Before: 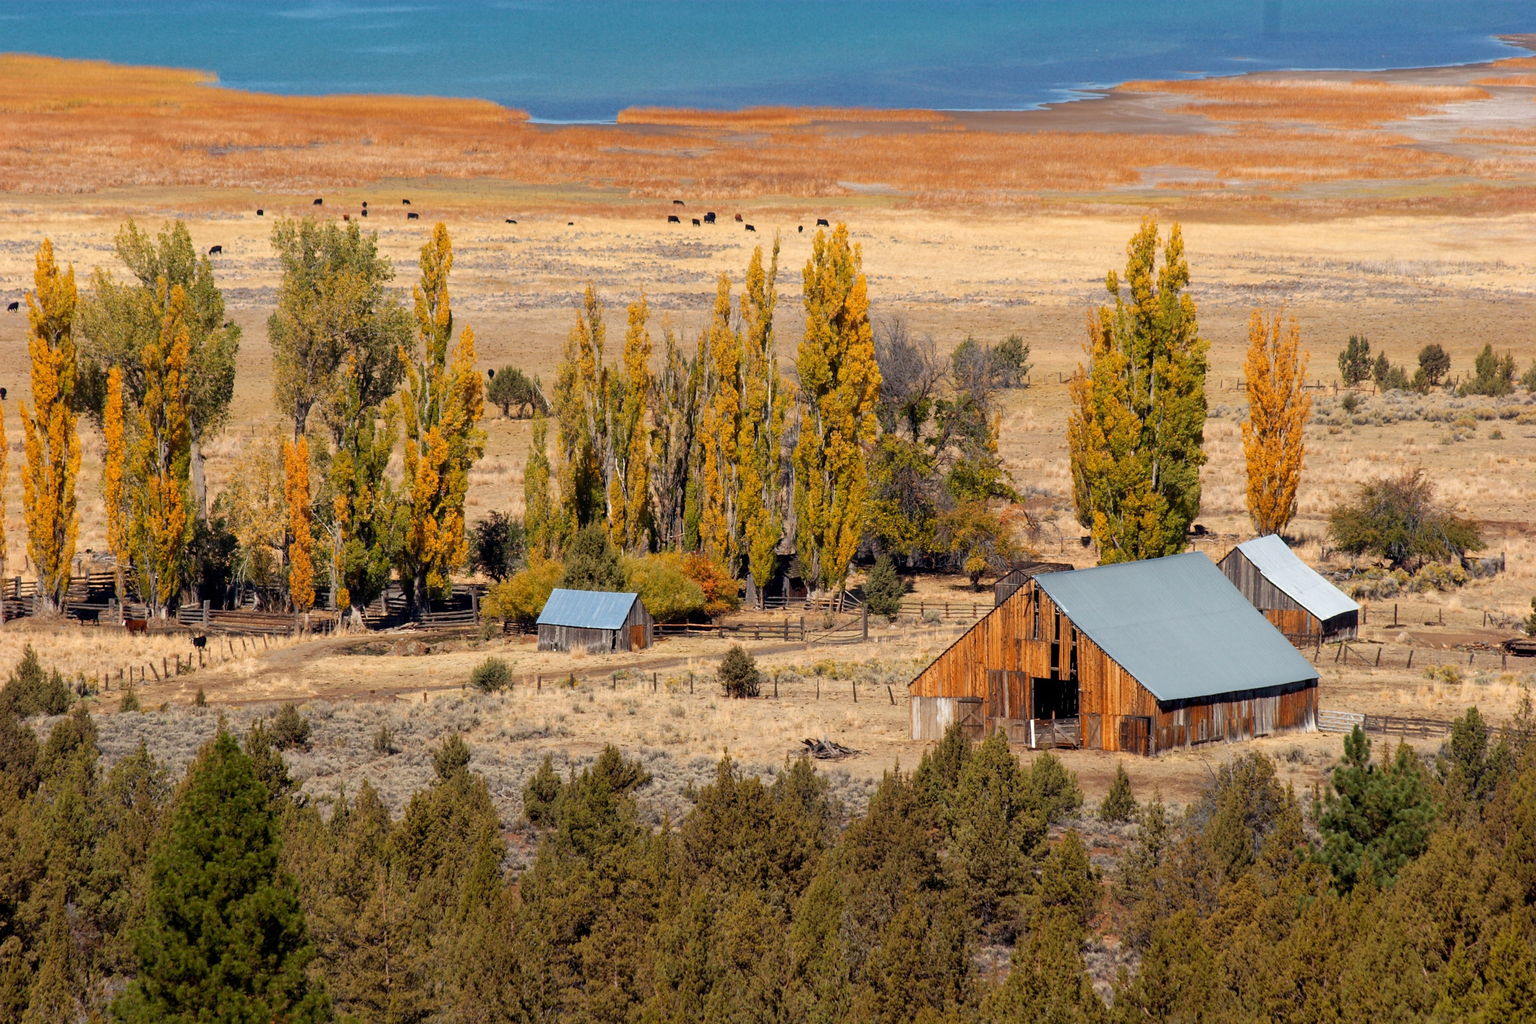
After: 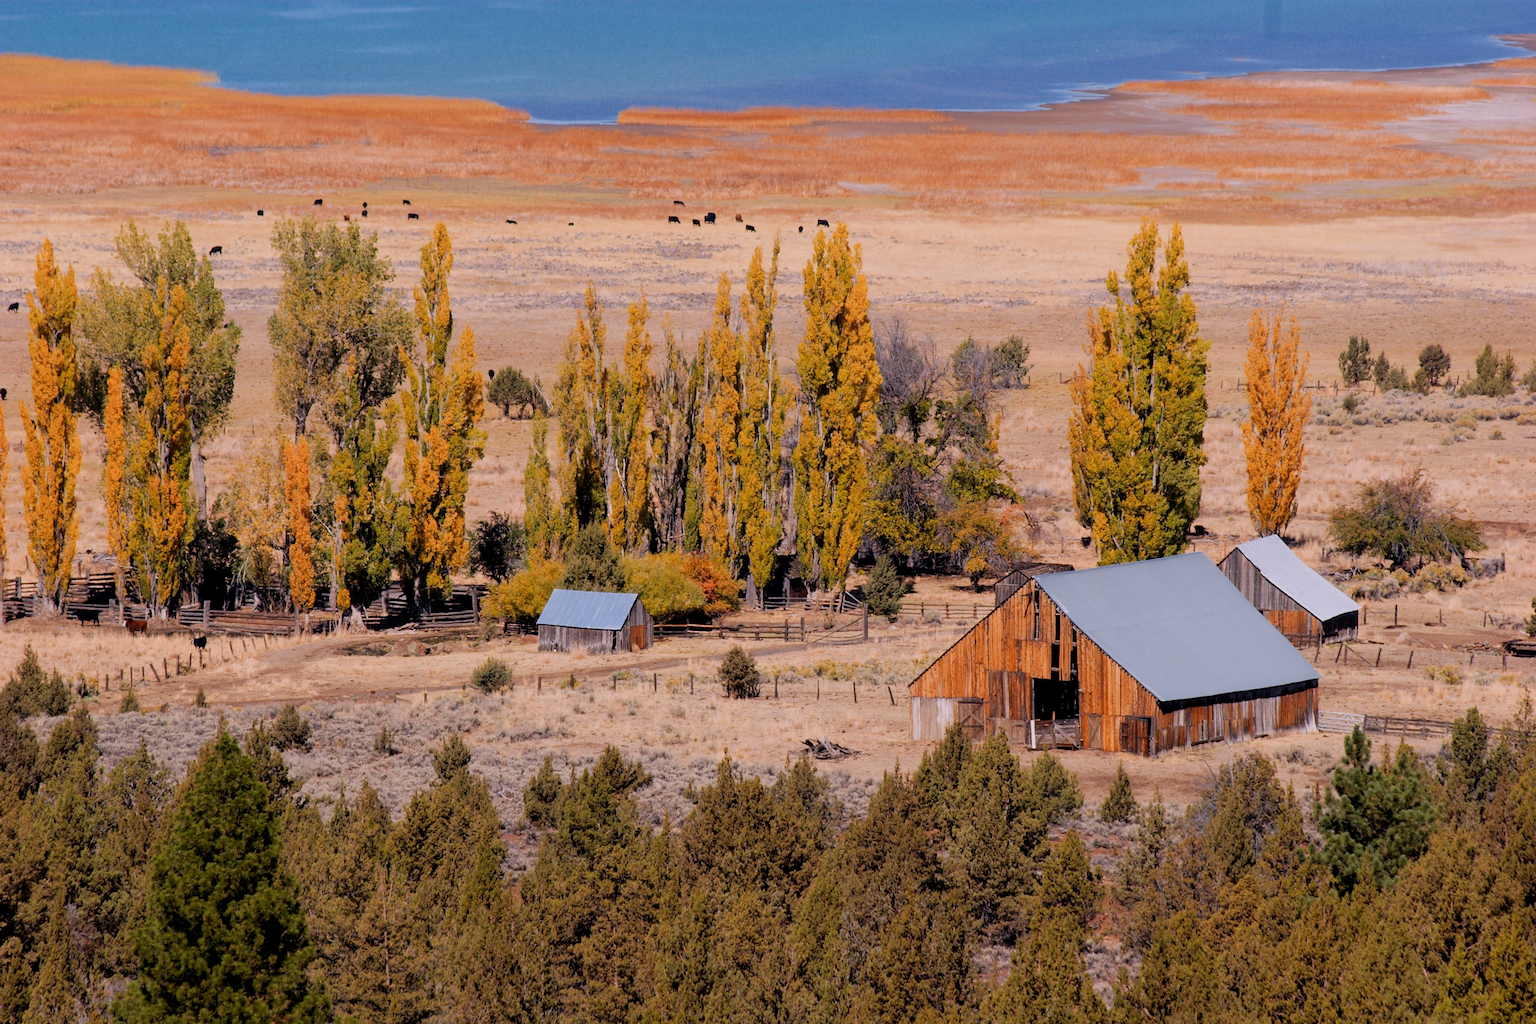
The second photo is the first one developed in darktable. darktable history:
filmic rgb: black relative exposure -7.65 EV, white relative exposure 4.56 EV, hardness 3.61
white balance: red 1.066, blue 1.119
